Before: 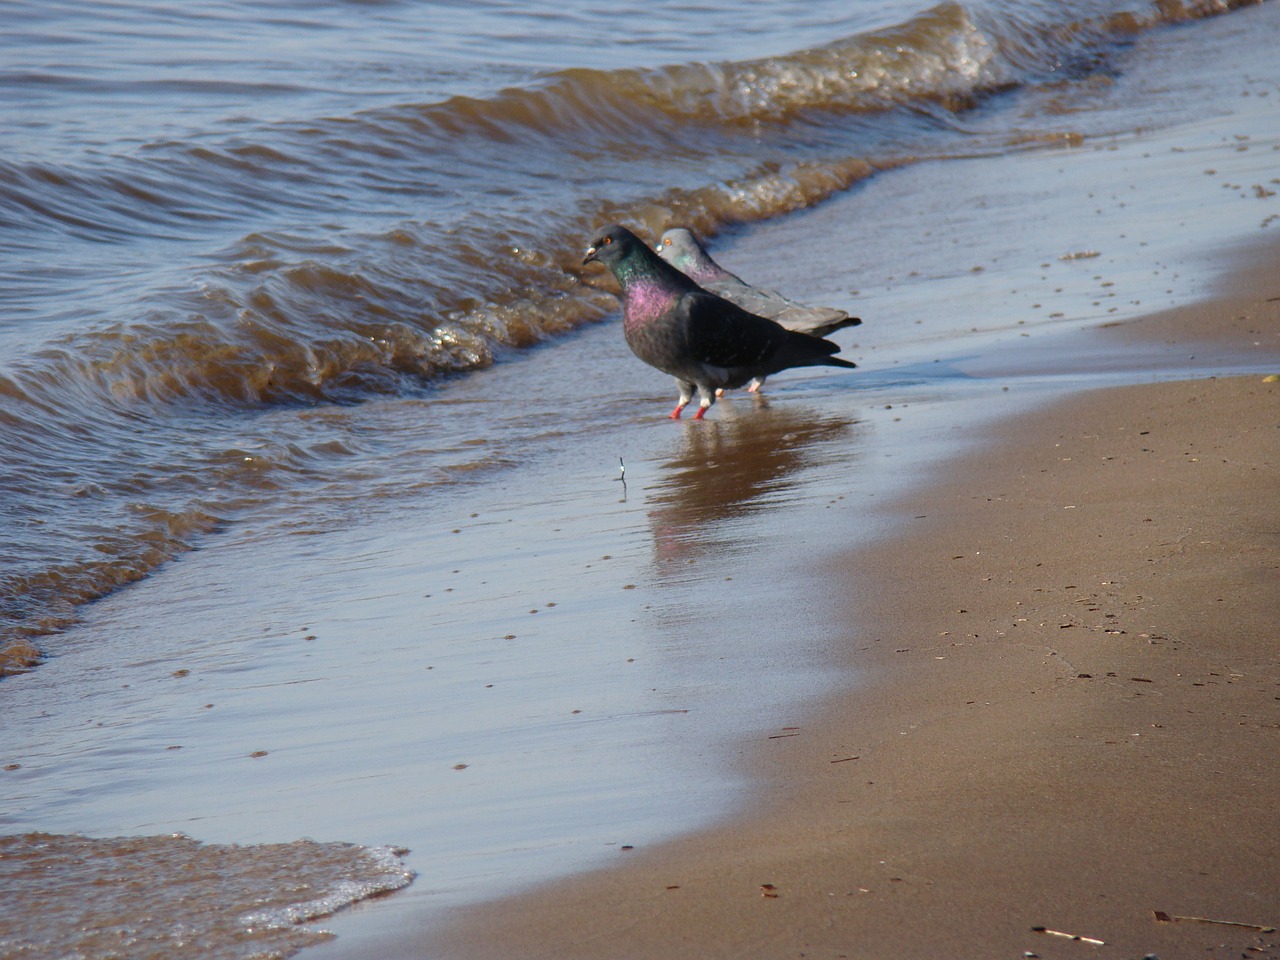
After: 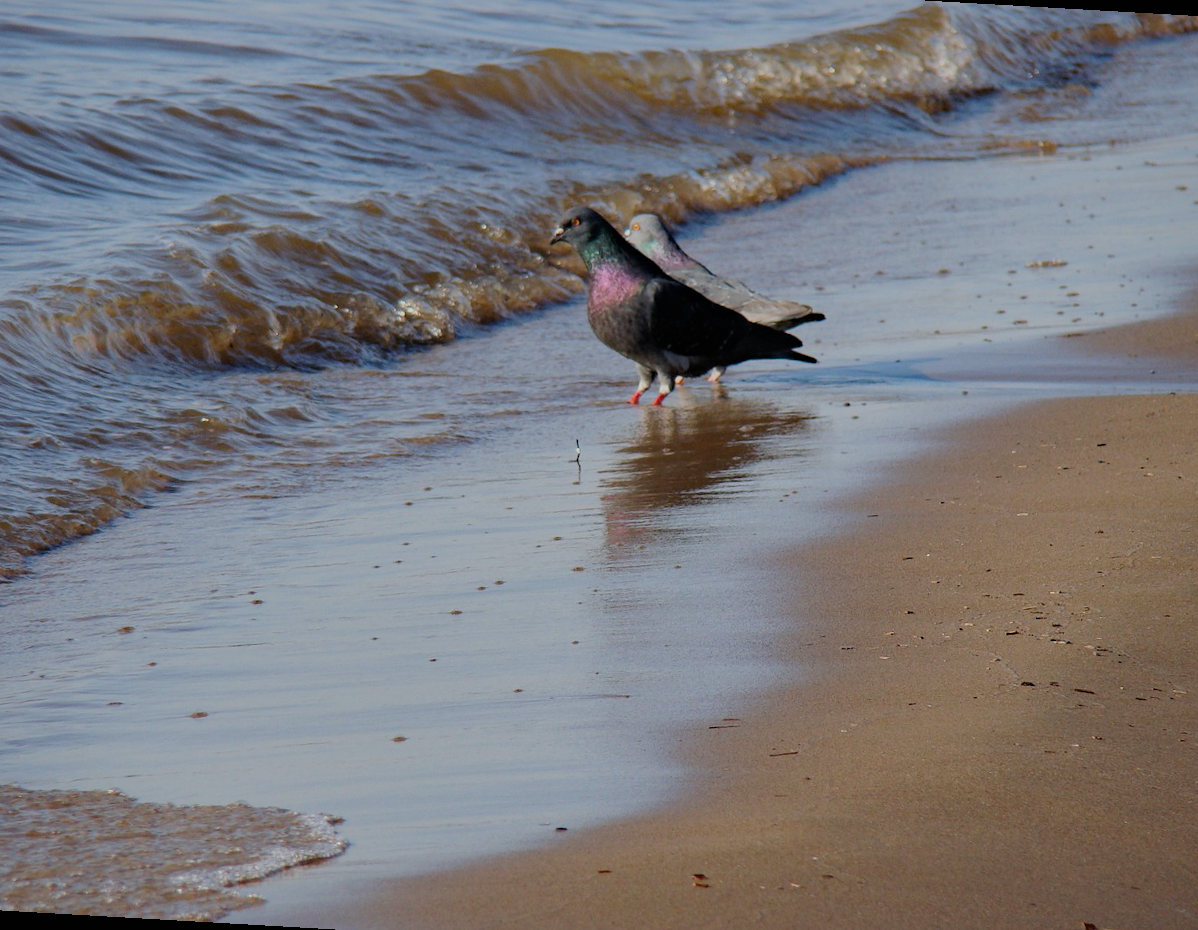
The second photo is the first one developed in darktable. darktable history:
haze removal: compatibility mode true, adaptive false
filmic rgb: black relative exposure -7.65 EV, white relative exposure 4.56 EV, hardness 3.61
shadows and highlights: on, module defaults
crop and rotate: angle -3.26°, left 5.397%, top 5.156%, right 4.652%, bottom 4.629%
